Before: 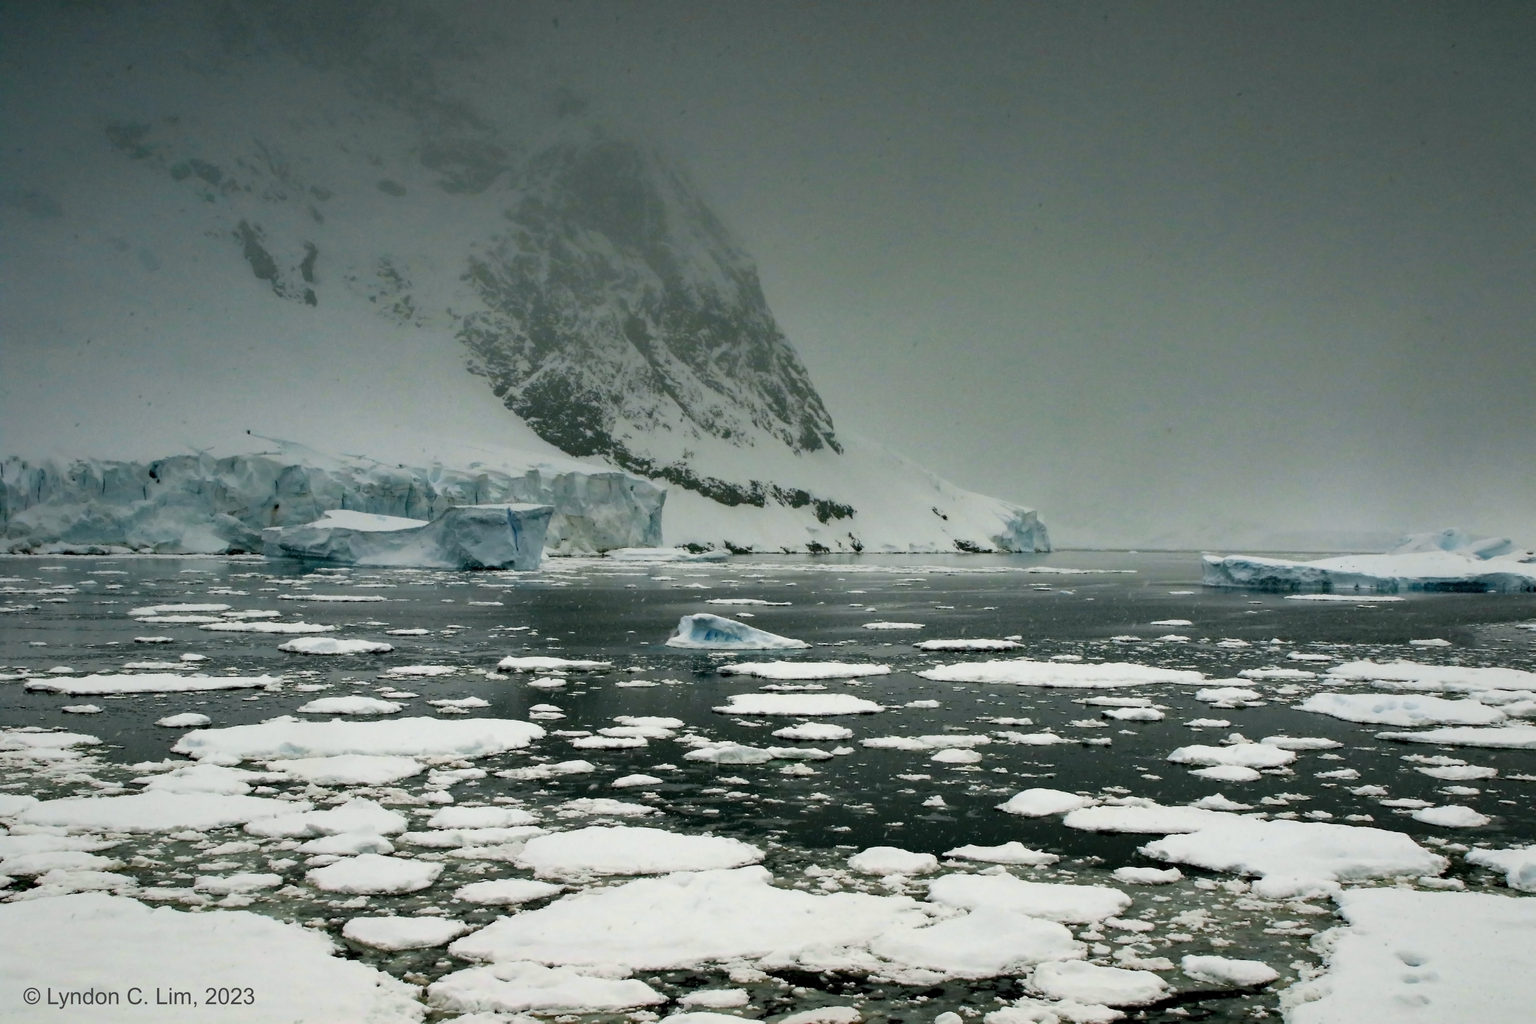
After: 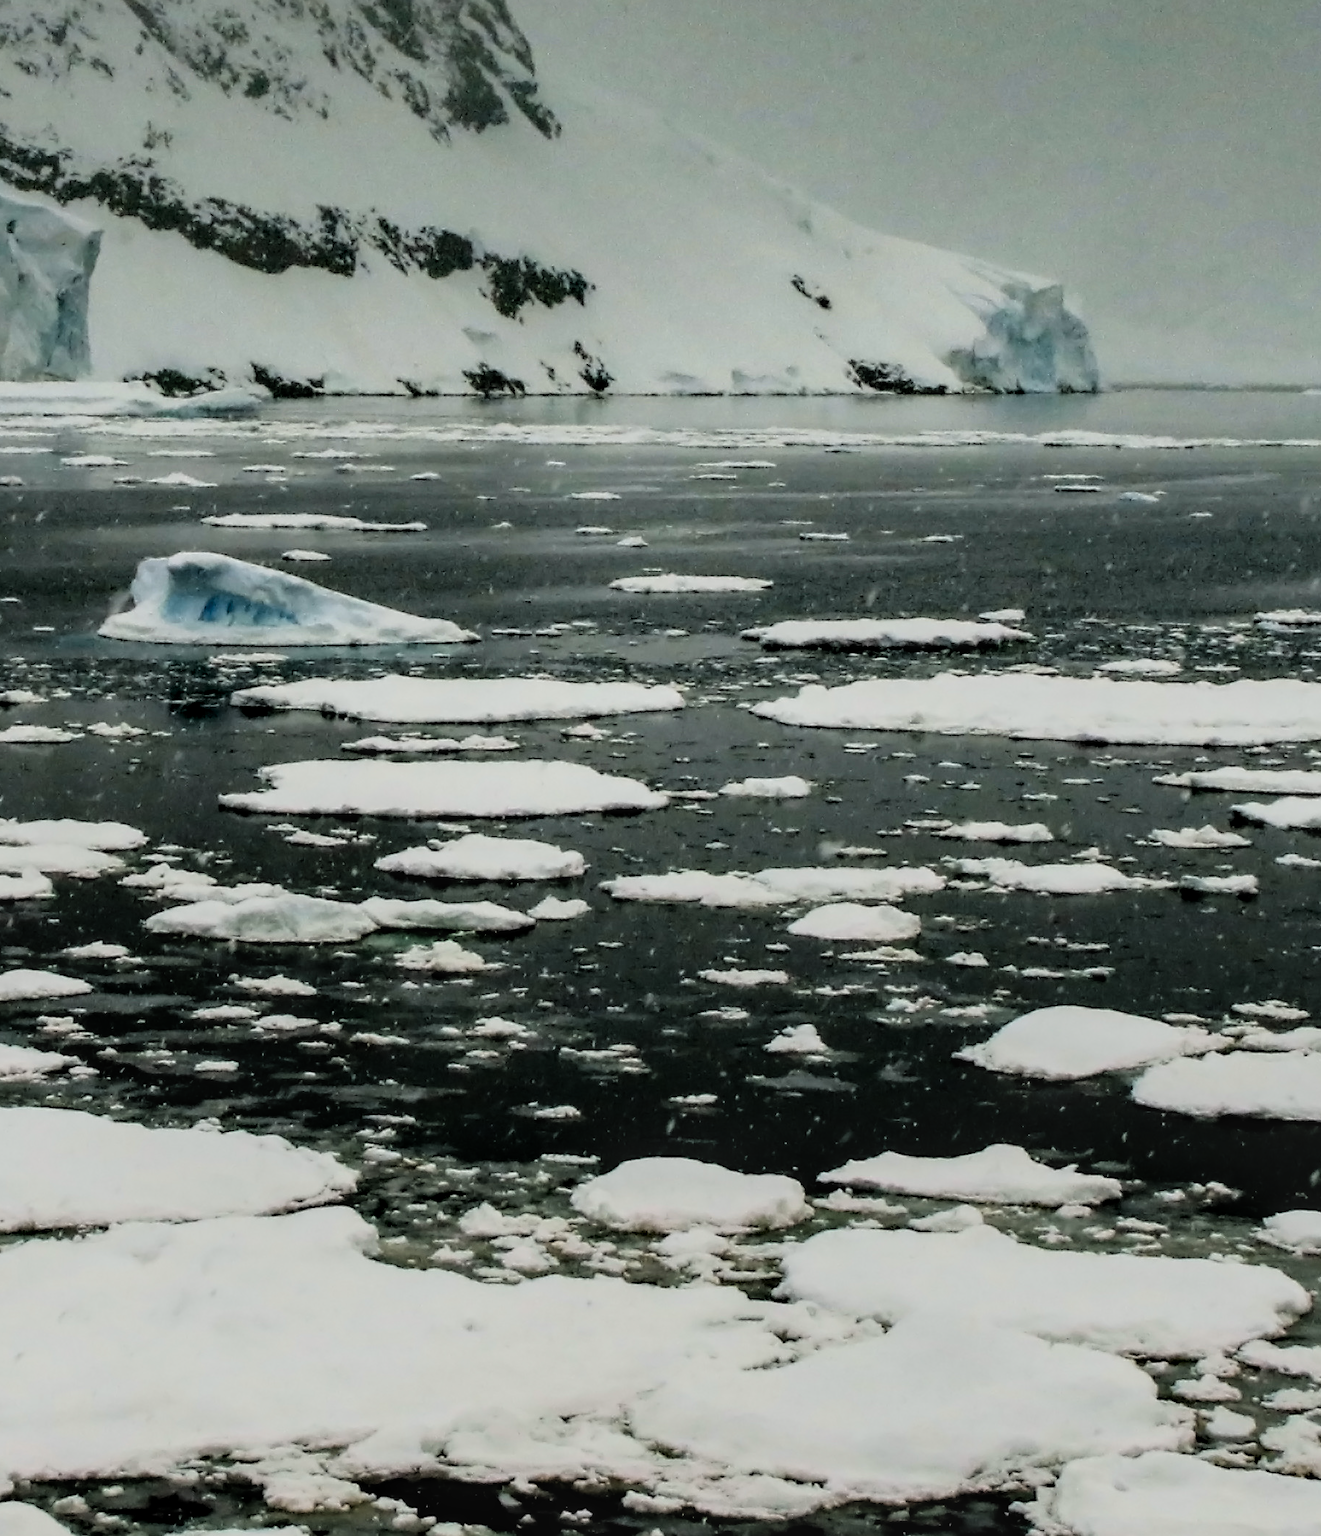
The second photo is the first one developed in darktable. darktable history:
filmic rgb: black relative exposure -7.75 EV, white relative exposure 4.4 EV, threshold 3 EV, hardness 3.76, latitude 50%, contrast 1.1, color science v5 (2021), contrast in shadows safe, contrast in highlights safe, enable highlight reconstruction true
crop: left 40.878%, top 39.176%, right 25.993%, bottom 3.081%
tone equalizer: -7 EV 0.13 EV, smoothing diameter 25%, edges refinement/feathering 10, preserve details guided filter
local contrast: on, module defaults
